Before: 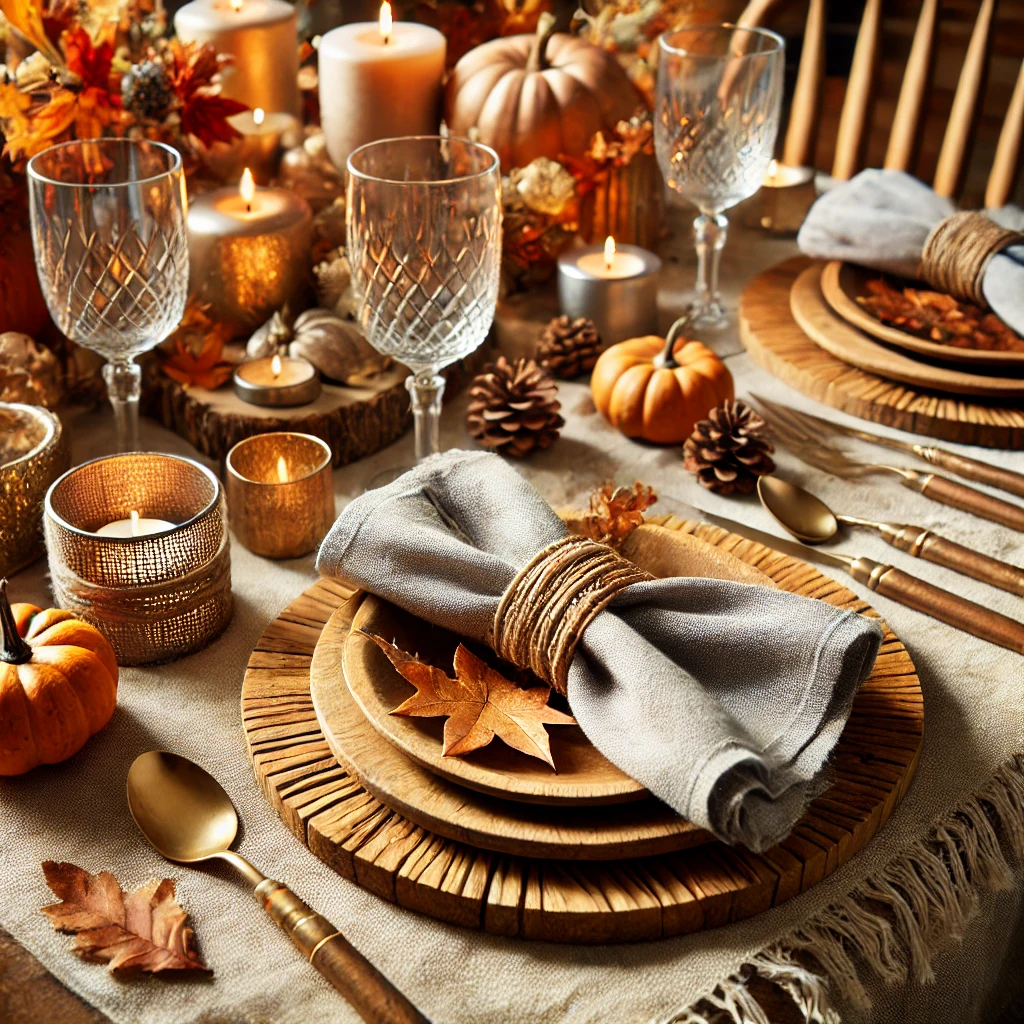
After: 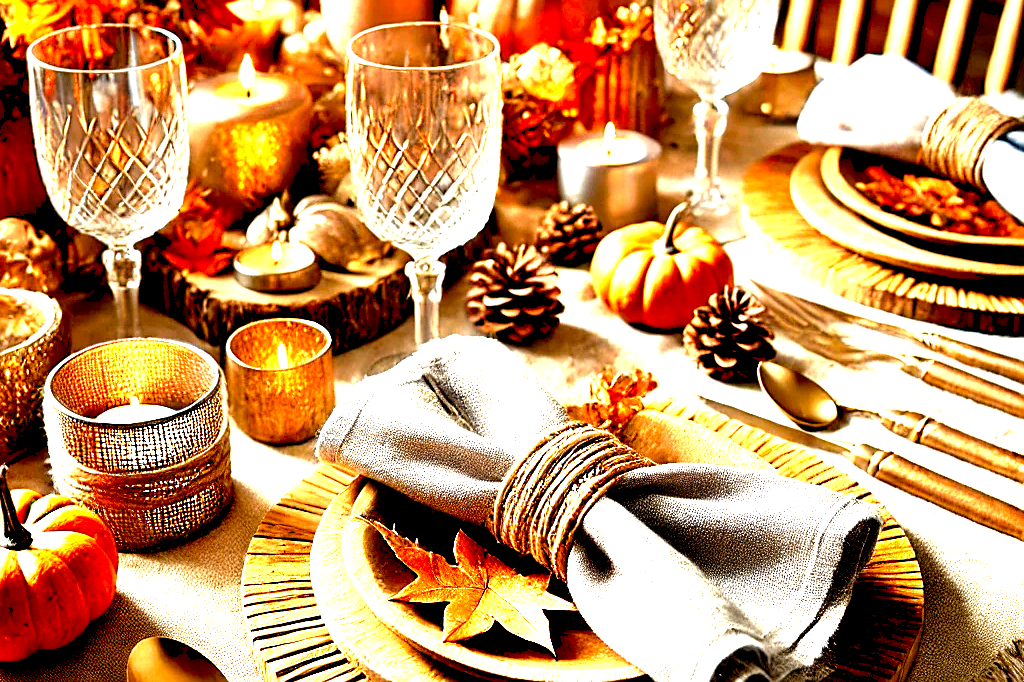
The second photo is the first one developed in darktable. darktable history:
crop: top 11.166%, bottom 22.168%
exposure: black level correction 0.01, exposure 0.014 EV, compensate highlight preservation false
sharpen: on, module defaults
levels: levels [0, 0.281, 0.562]
